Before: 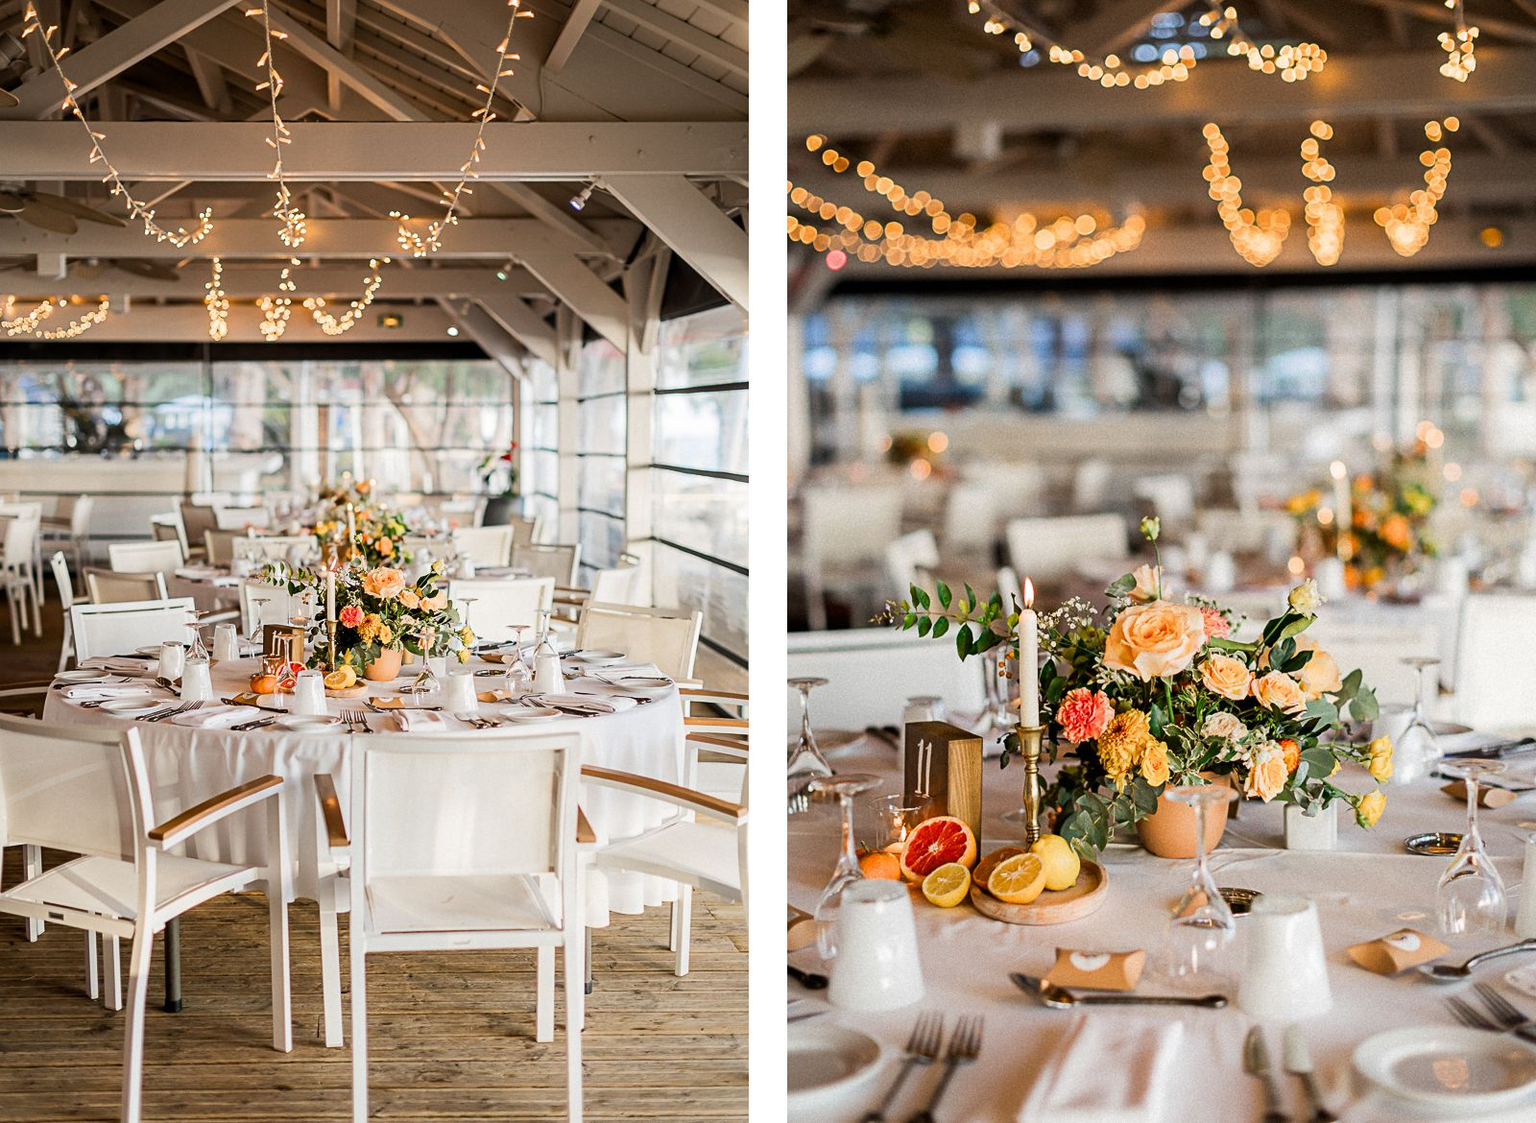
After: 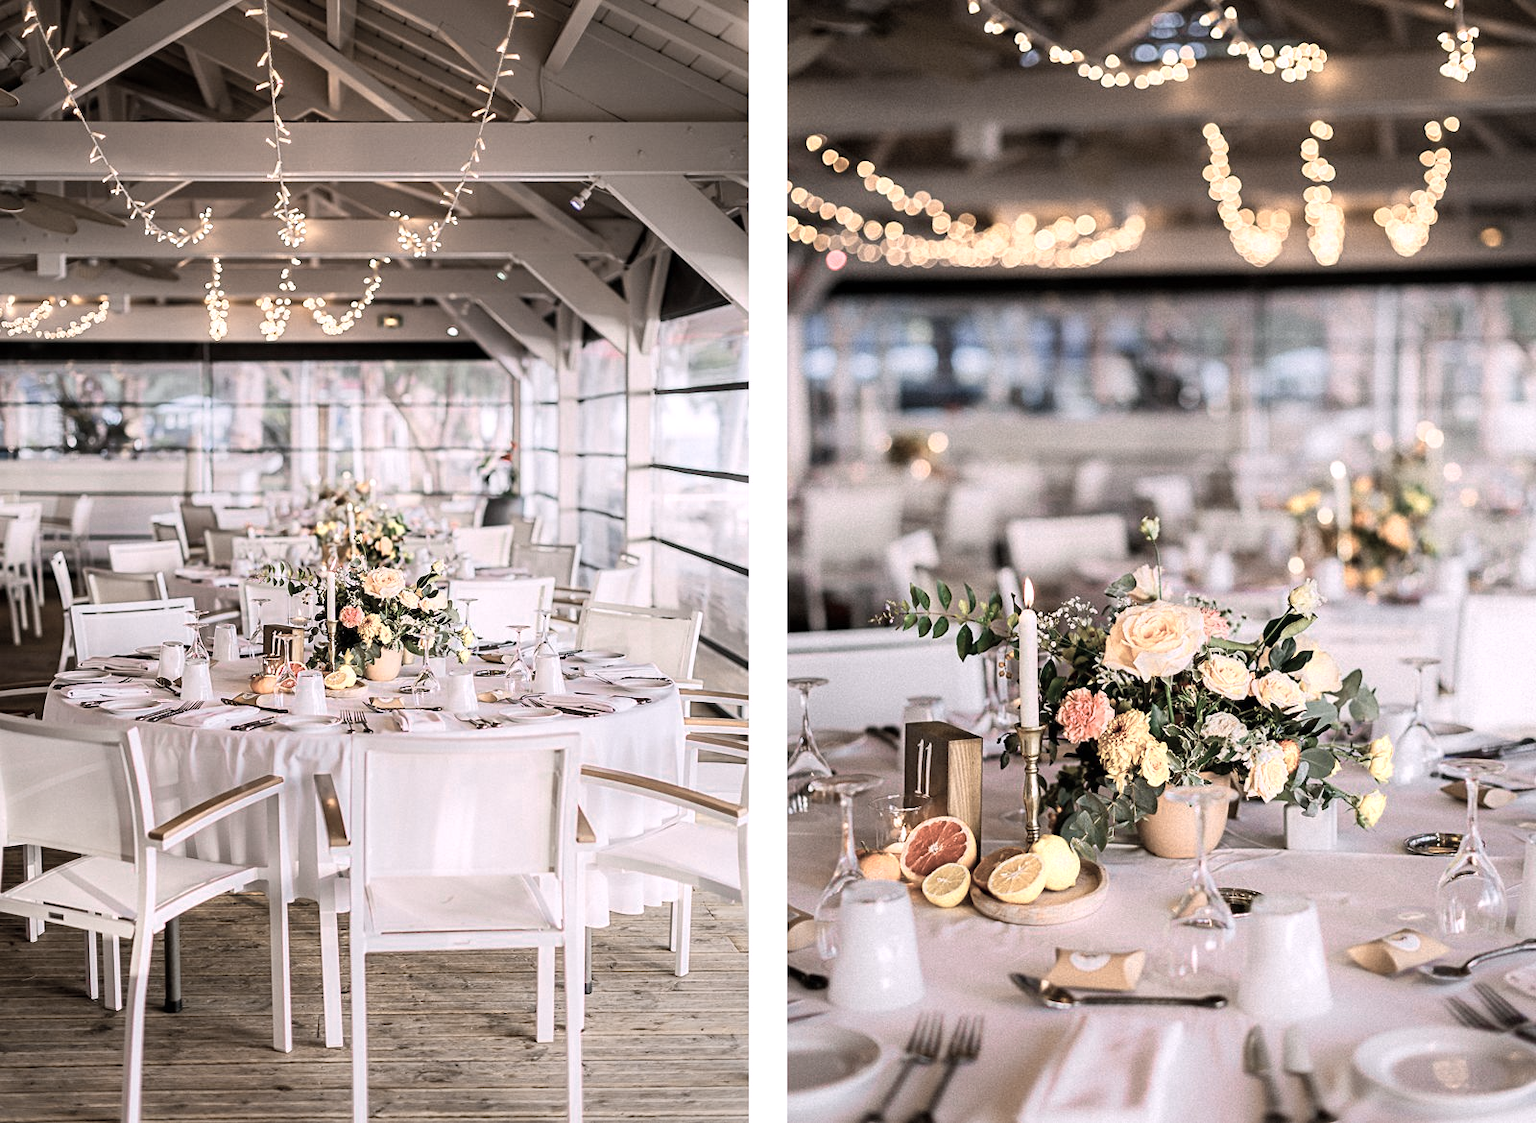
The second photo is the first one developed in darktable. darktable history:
white balance: red 1.05, blue 1.072
color zones: curves: ch0 [(0, 0.6) (0.129, 0.585) (0.193, 0.596) (0.429, 0.5) (0.571, 0.5) (0.714, 0.5) (0.857, 0.5) (1, 0.6)]; ch1 [(0, 0.453) (0.112, 0.245) (0.213, 0.252) (0.429, 0.233) (0.571, 0.231) (0.683, 0.242) (0.857, 0.296) (1, 0.453)]
